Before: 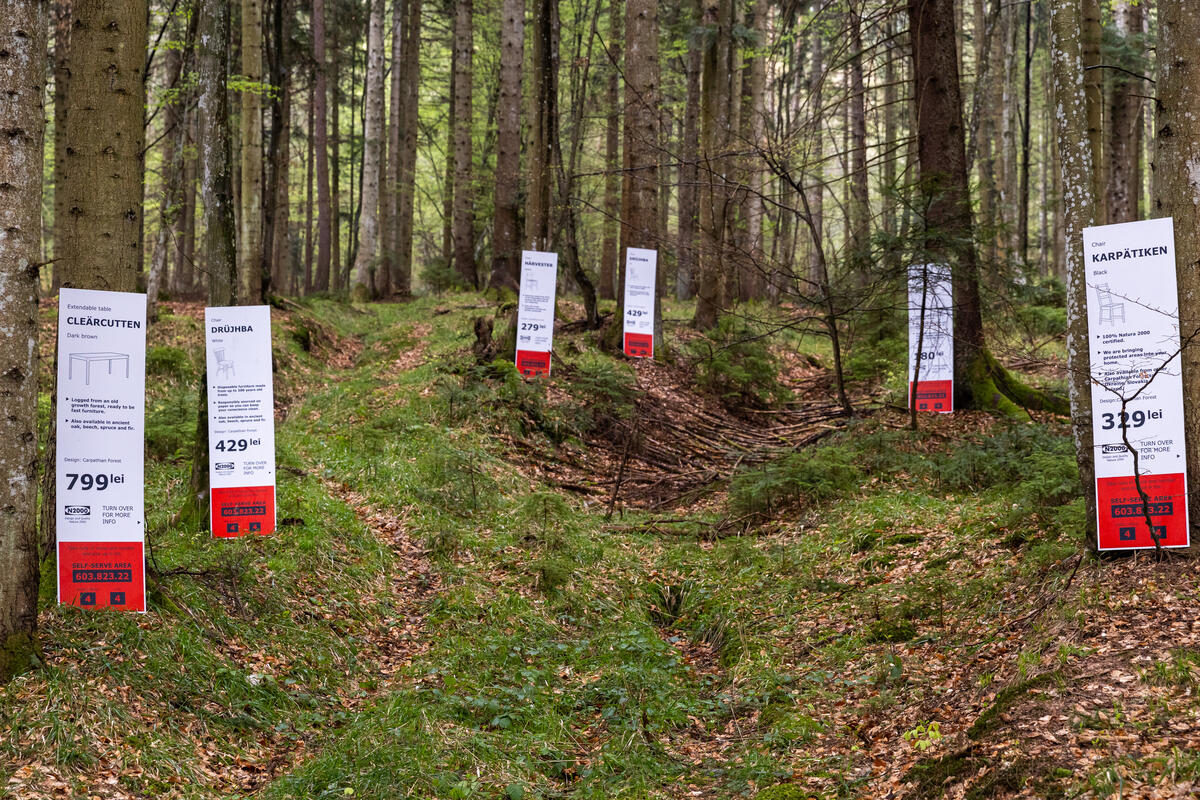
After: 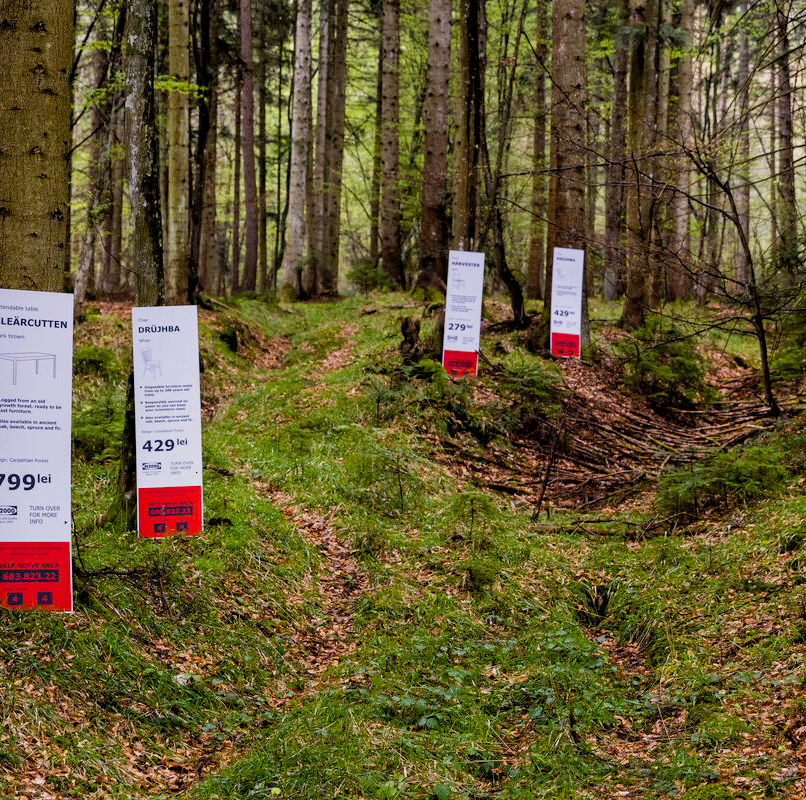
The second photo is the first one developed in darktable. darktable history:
color balance rgb: perceptual saturation grading › global saturation 20%, perceptual saturation grading › highlights -24.849%, perceptual saturation grading › shadows 25.349%, global vibrance 20%
crop and rotate: left 6.153%, right 26.656%
filmic rgb: black relative exposure -7.74 EV, white relative exposure 4.44 EV, threshold 5.97 EV, target black luminance 0%, hardness 3.76, latitude 50.65%, contrast 1.077, highlights saturation mix 8.74%, shadows ↔ highlights balance -0.266%, color science v6 (2022), enable highlight reconstruction true
